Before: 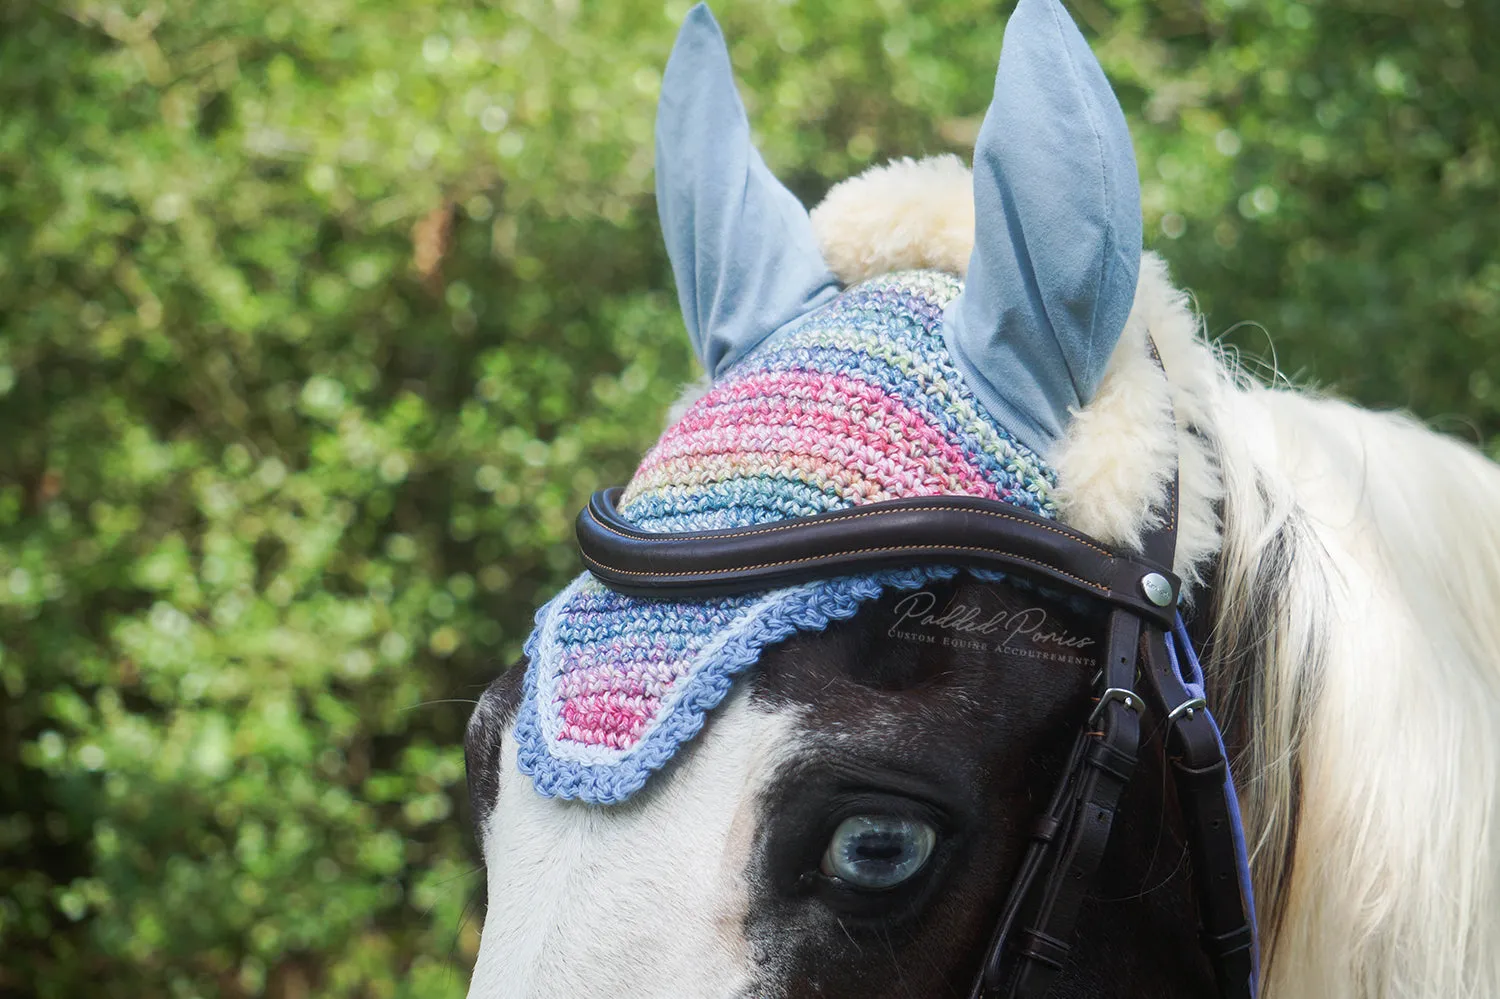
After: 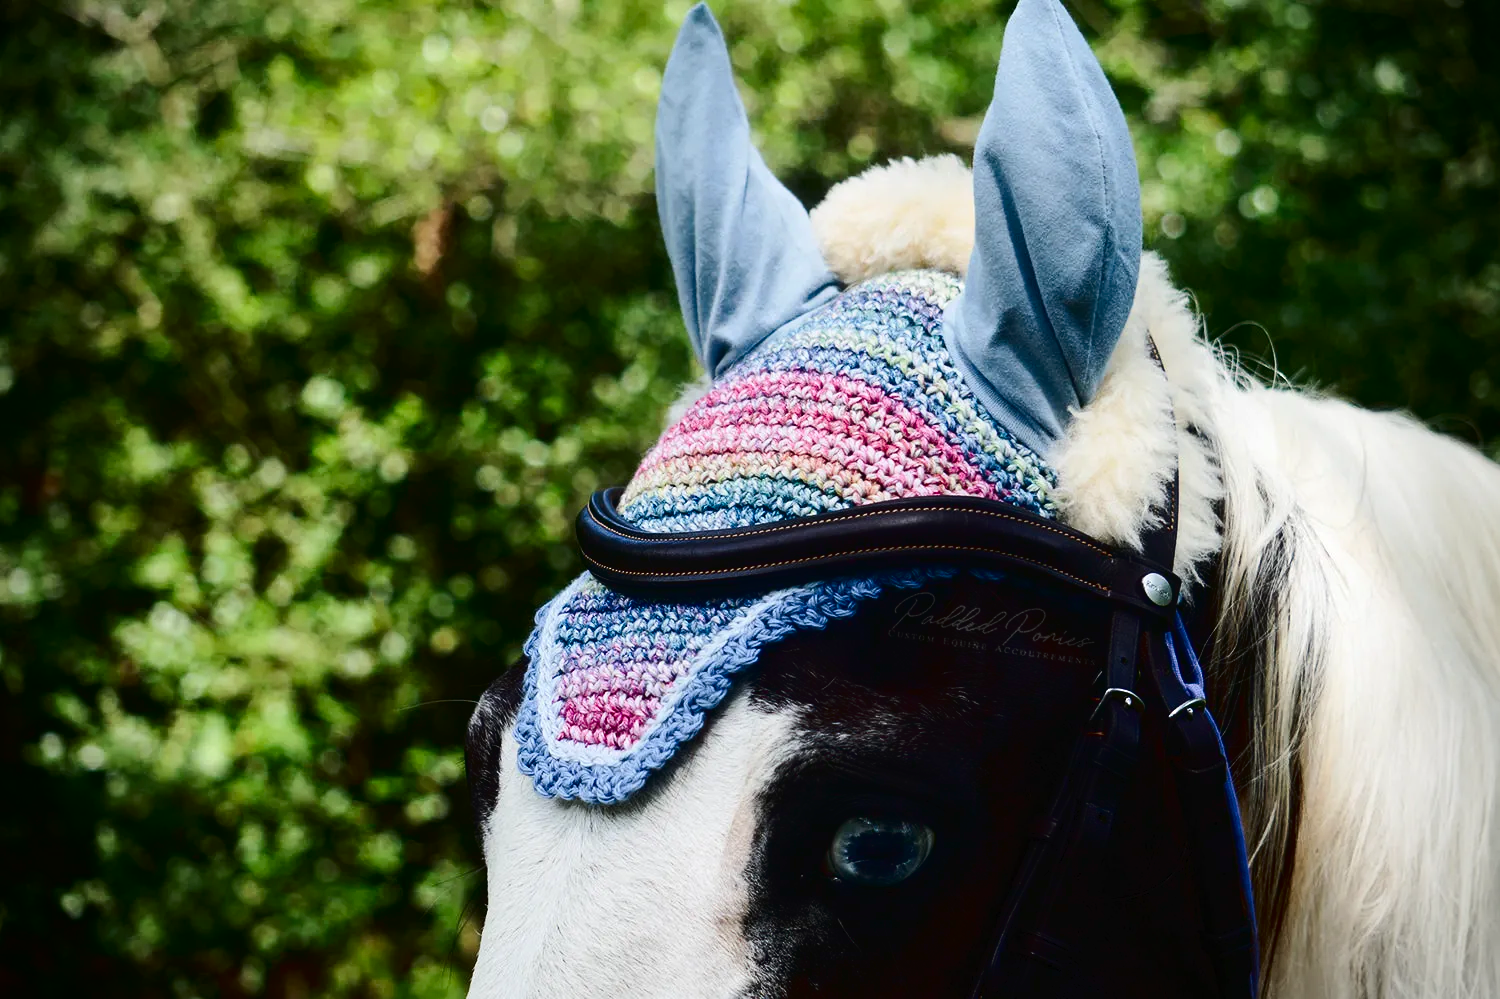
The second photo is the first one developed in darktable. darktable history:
contrast brightness saturation: contrast 0.243, brightness -0.245, saturation 0.146
tone curve: curves: ch0 [(0, 0) (0.003, 0.019) (0.011, 0.019) (0.025, 0.022) (0.044, 0.026) (0.069, 0.032) (0.1, 0.052) (0.136, 0.081) (0.177, 0.123) (0.224, 0.17) (0.277, 0.219) (0.335, 0.276) (0.399, 0.344) (0.468, 0.421) (0.543, 0.508) (0.623, 0.604) (0.709, 0.705) (0.801, 0.797) (0.898, 0.894) (1, 1)], color space Lab, independent channels, preserve colors none
vignetting: fall-off radius 61.05%
